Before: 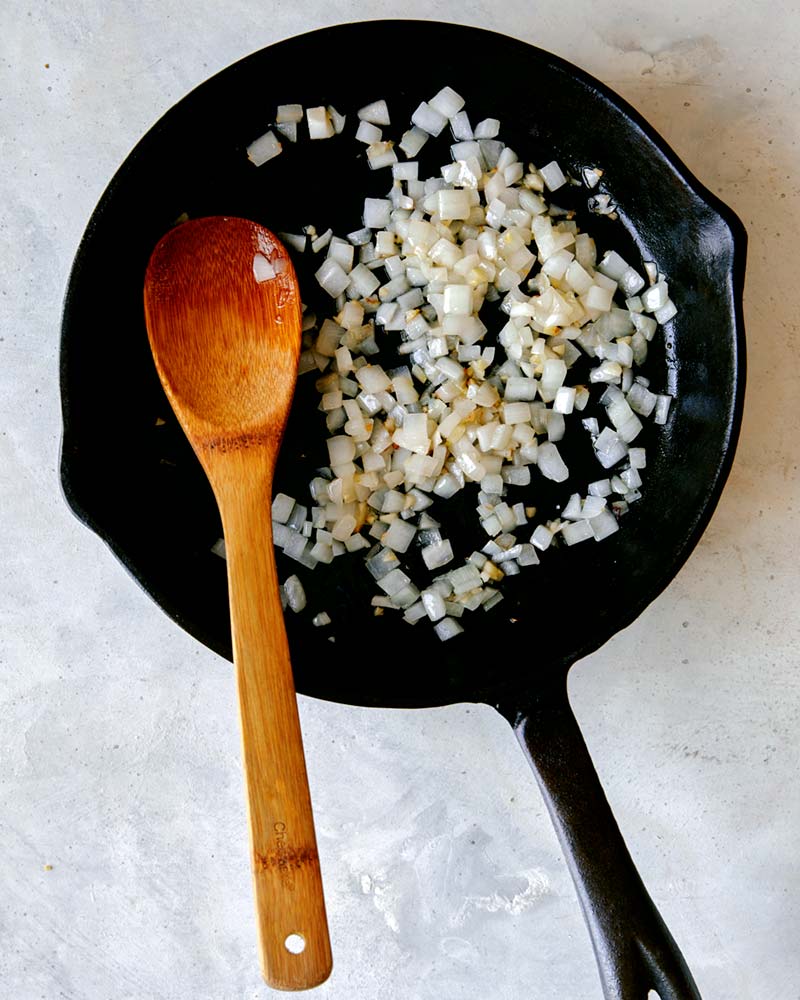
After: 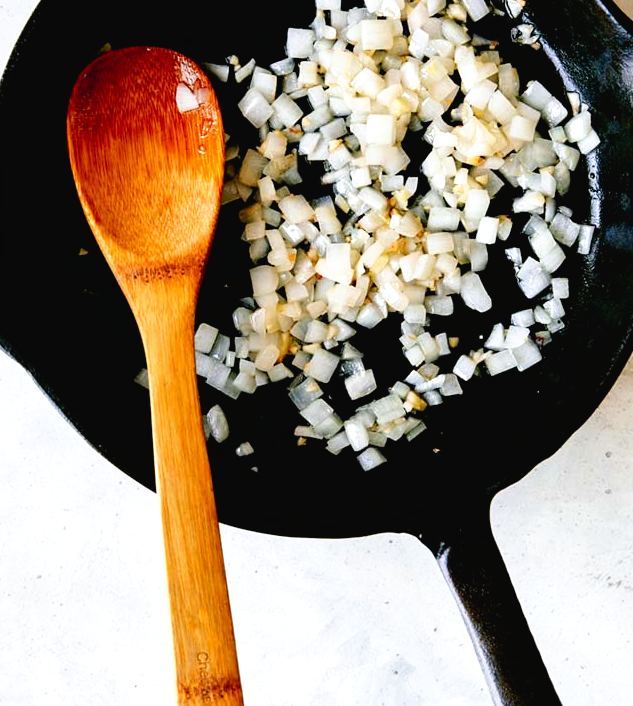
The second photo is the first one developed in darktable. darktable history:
exposure: black level correction 0, exposure 0.392 EV, compensate exposure bias true, compensate highlight preservation false
tone curve: curves: ch0 [(0, 0) (0.003, 0.022) (0.011, 0.025) (0.025, 0.025) (0.044, 0.029) (0.069, 0.042) (0.1, 0.068) (0.136, 0.118) (0.177, 0.176) (0.224, 0.233) (0.277, 0.299) (0.335, 0.371) (0.399, 0.448) (0.468, 0.526) (0.543, 0.605) (0.623, 0.684) (0.709, 0.775) (0.801, 0.869) (0.898, 0.957) (1, 1)], preserve colors none
crop: left 9.75%, top 17.075%, right 11.019%, bottom 12.3%
